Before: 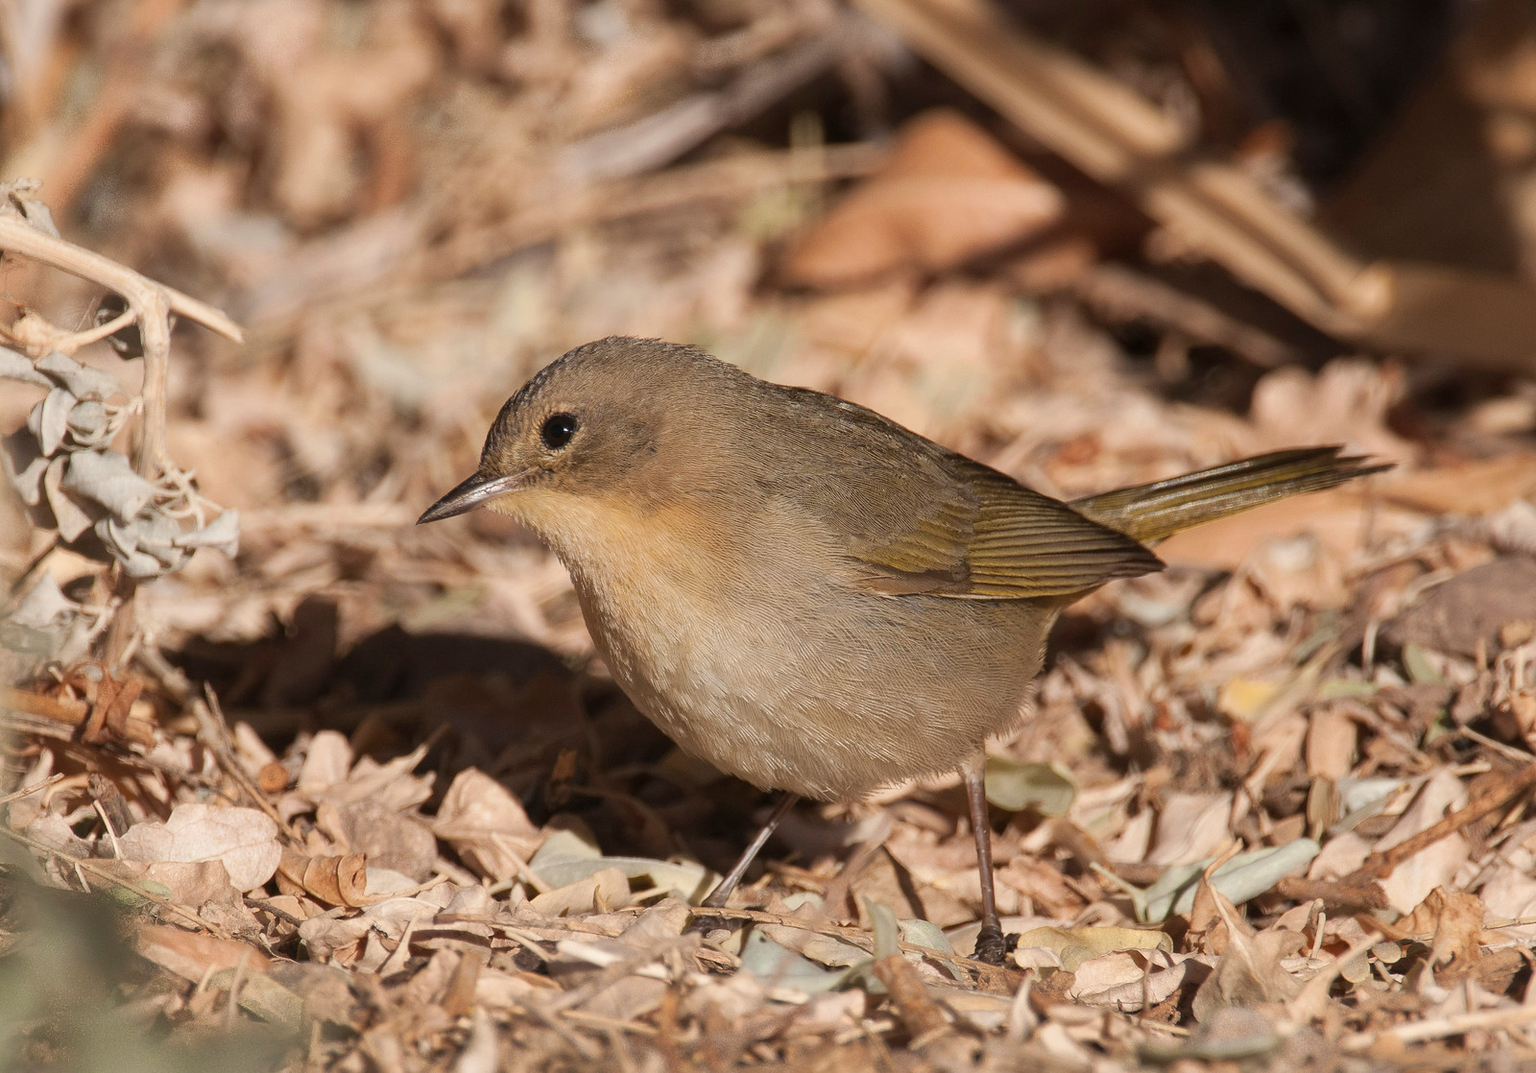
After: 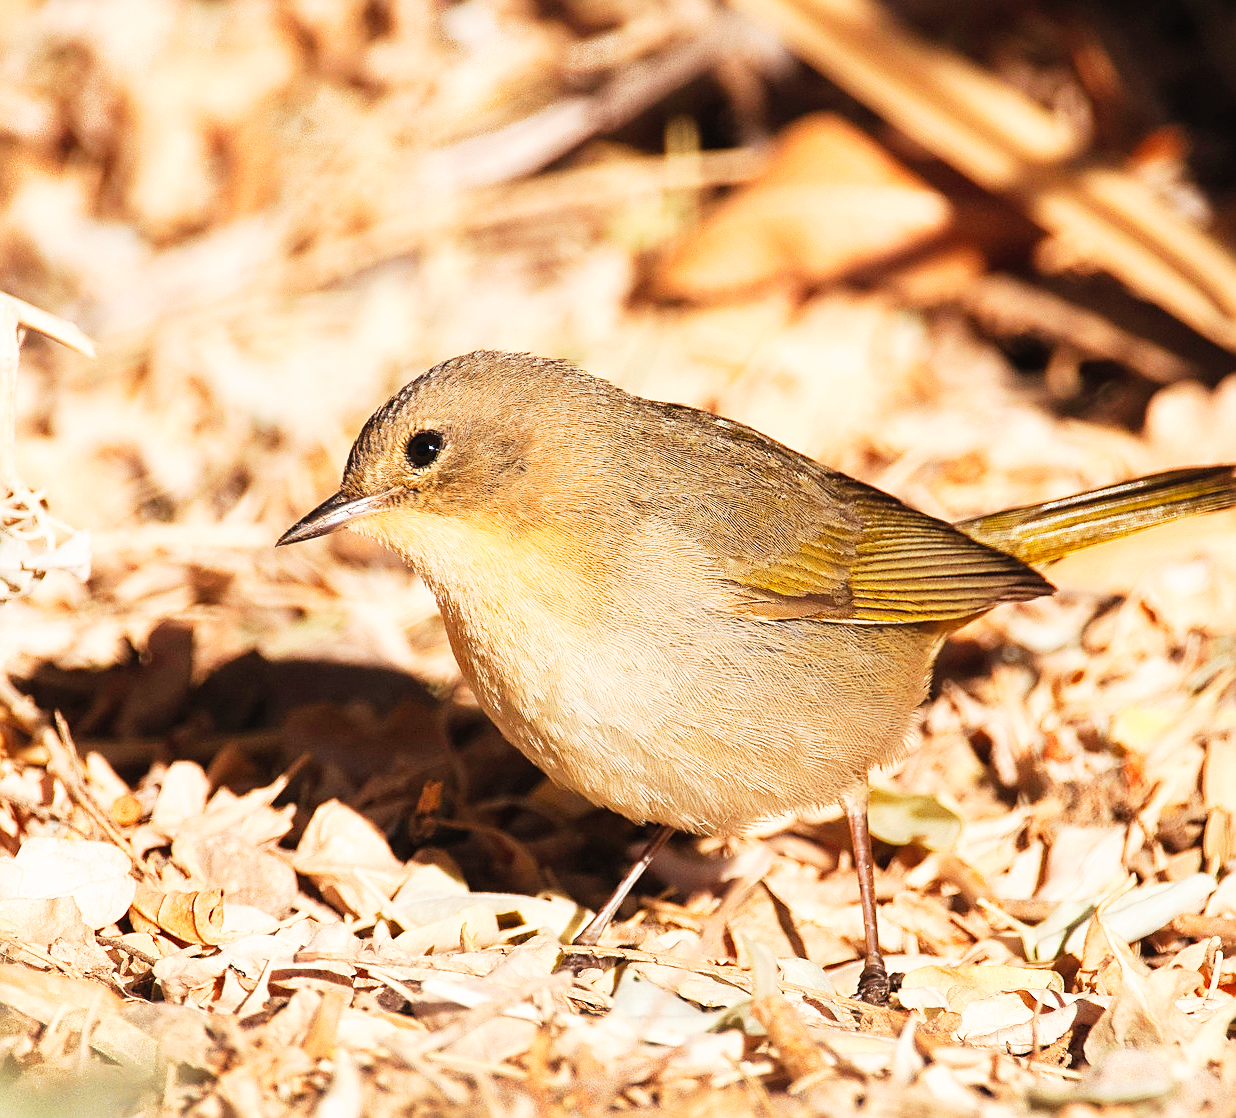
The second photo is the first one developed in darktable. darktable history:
contrast brightness saturation: brightness 0.087, saturation 0.191
crop: left 9.888%, right 12.861%
sharpen: on, module defaults
base curve: curves: ch0 [(0, 0) (0.007, 0.004) (0.027, 0.03) (0.046, 0.07) (0.207, 0.54) (0.442, 0.872) (0.673, 0.972) (1, 1)], preserve colors none
tone equalizer: edges refinement/feathering 500, mask exposure compensation -1.24 EV, preserve details no
